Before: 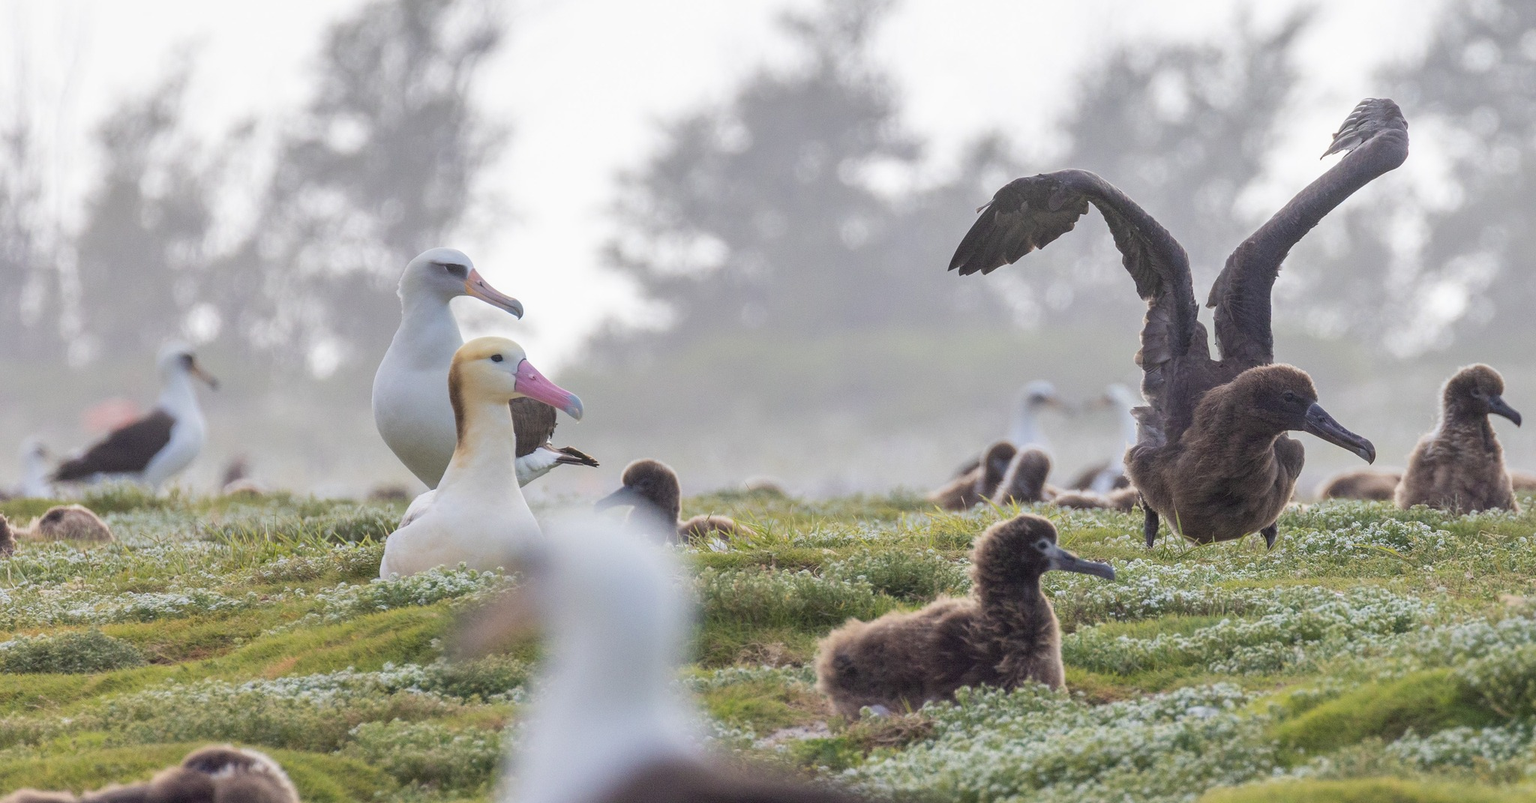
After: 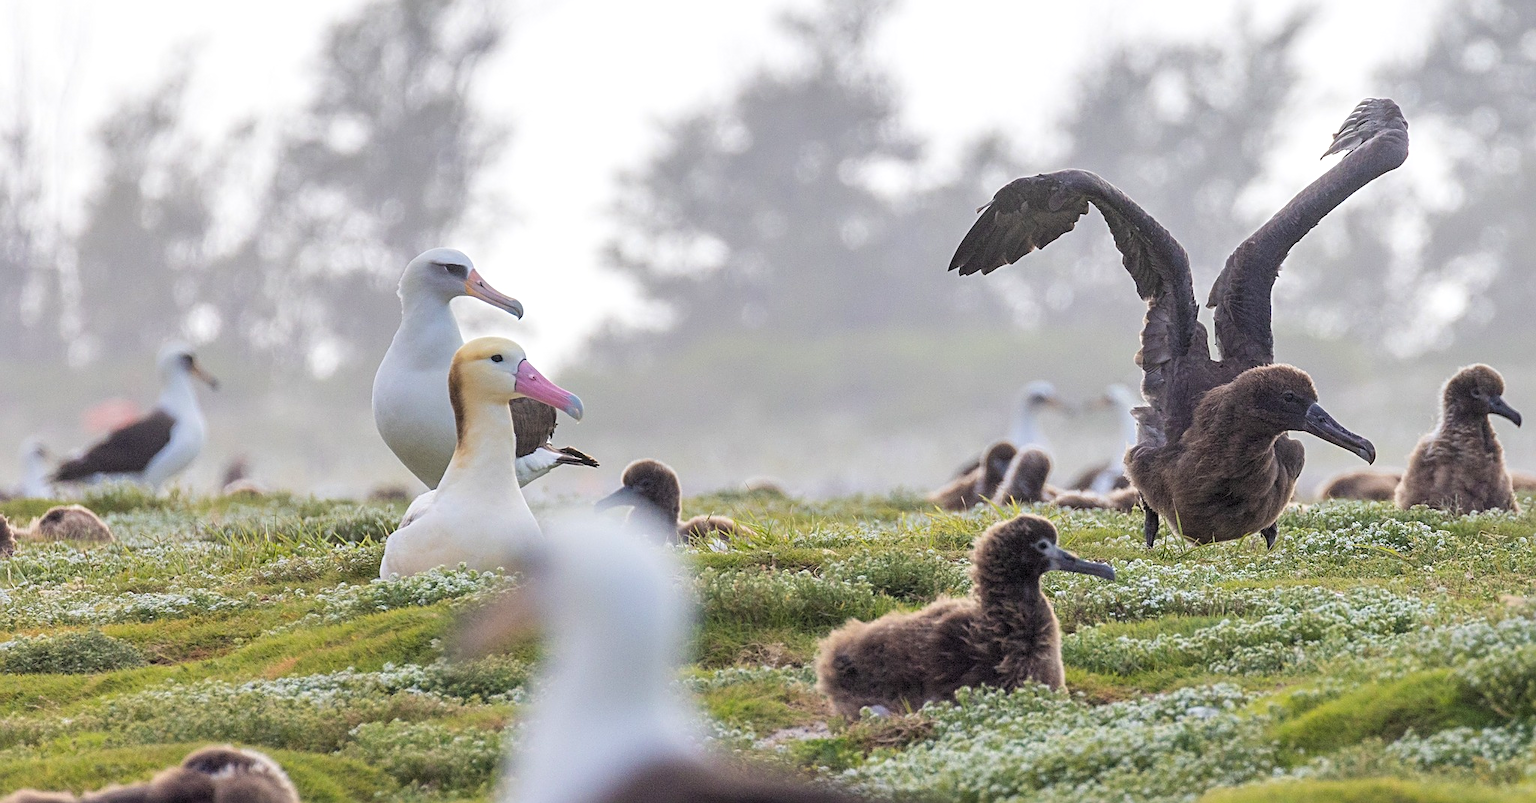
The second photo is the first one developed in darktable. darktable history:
contrast brightness saturation: contrast 0.038, saturation 0.158
sharpen: radius 2.753
levels: levels [0.073, 0.497, 0.972]
